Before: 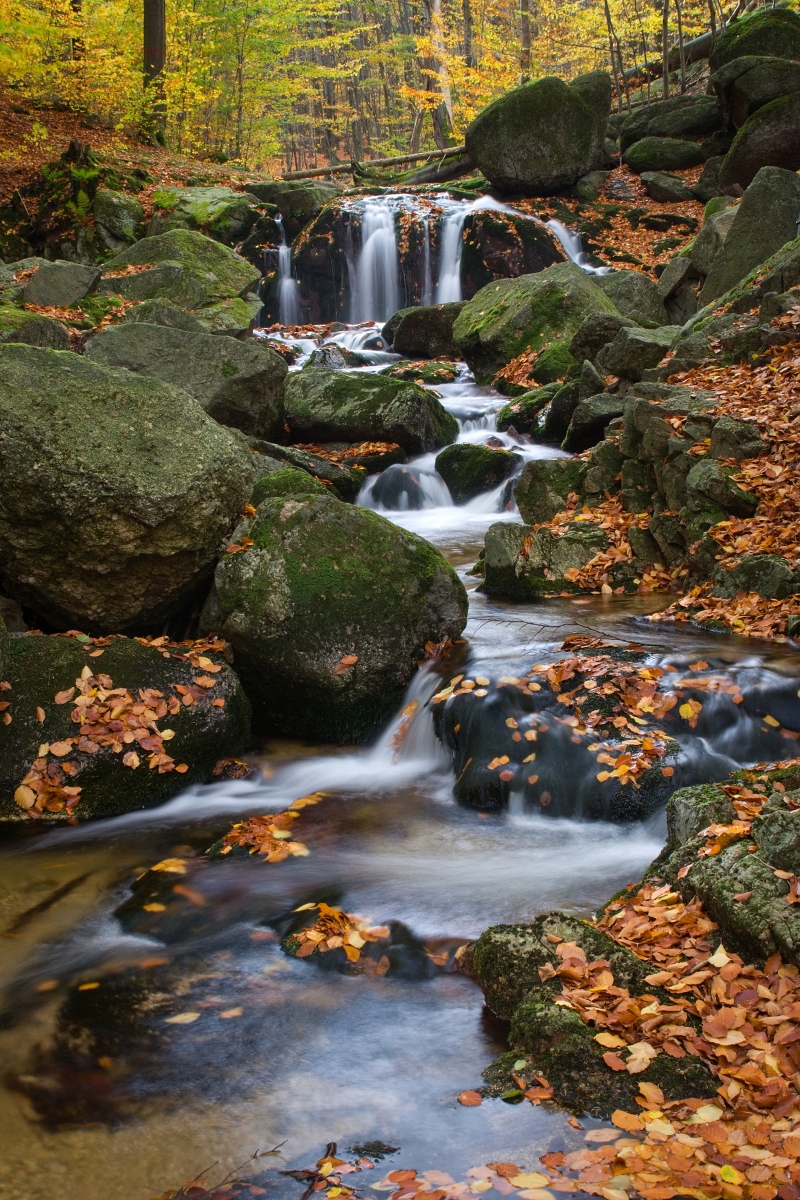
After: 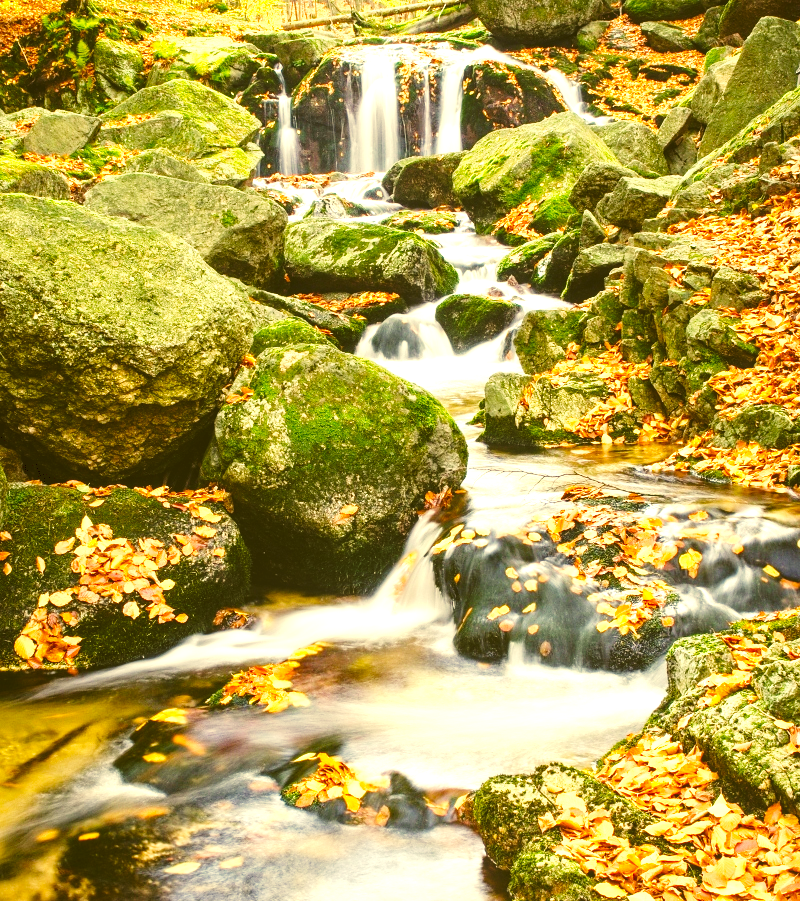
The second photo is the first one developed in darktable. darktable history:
local contrast: detail 110%
exposure: exposure 2.191 EV, compensate highlight preservation false
color correction: highlights a* 0.166, highlights b* 29.35, shadows a* -0.306, shadows b* 21.53
crop and rotate: top 12.551%, bottom 12.305%
shadows and highlights: shadows 31.1, highlights 1.28, soften with gaussian
tone curve: curves: ch0 [(0, 0) (0.003, 0.108) (0.011, 0.108) (0.025, 0.108) (0.044, 0.113) (0.069, 0.113) (0.1, 0.121) (0.136, 0.136) (0.177, 0.16) (0.224, 0.192) (0.277, 0.246) (0.335, 0.324) (0.399, 0.419) (0.468, 0.518) (0.543, 0.622) (0.623, 0.721) (0.709, 0.815) (0.801, 0.893) (0.898, 0.949) (1, 1)], preserve colors none
